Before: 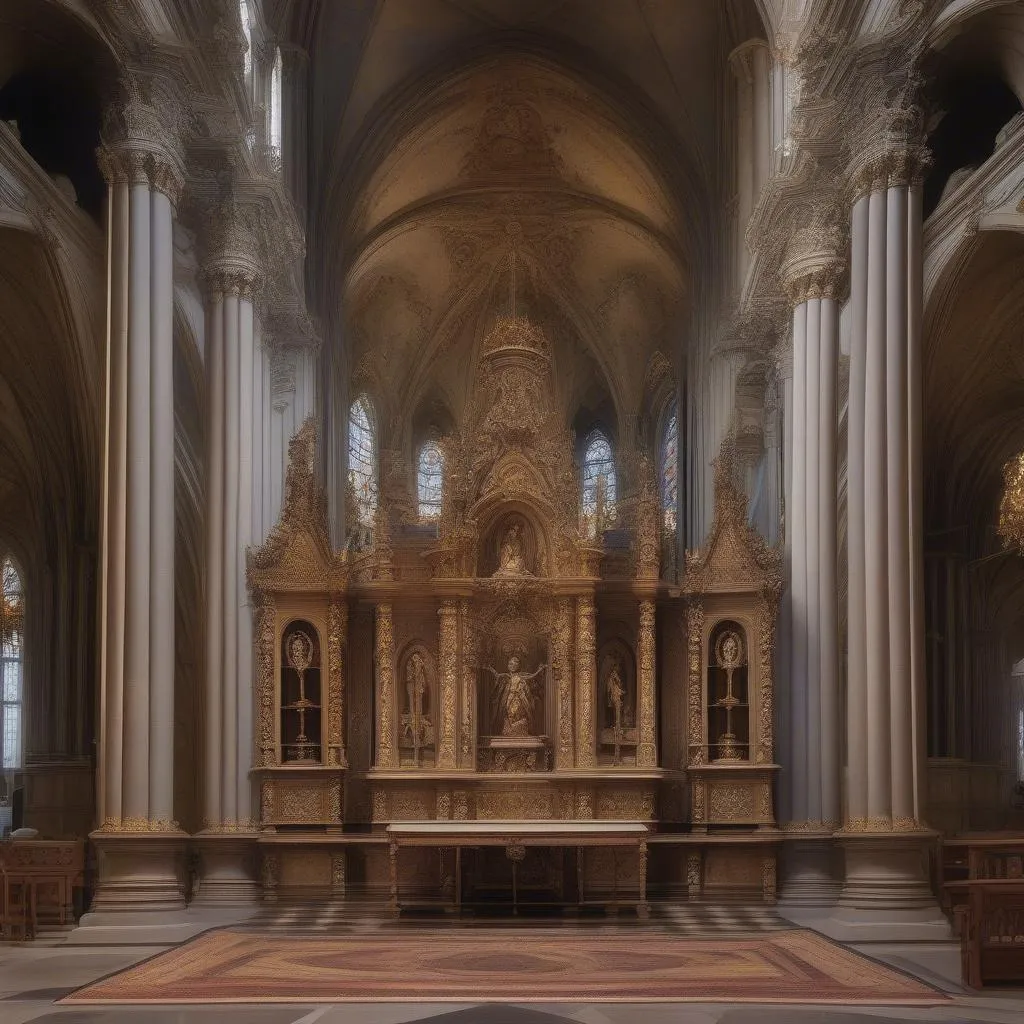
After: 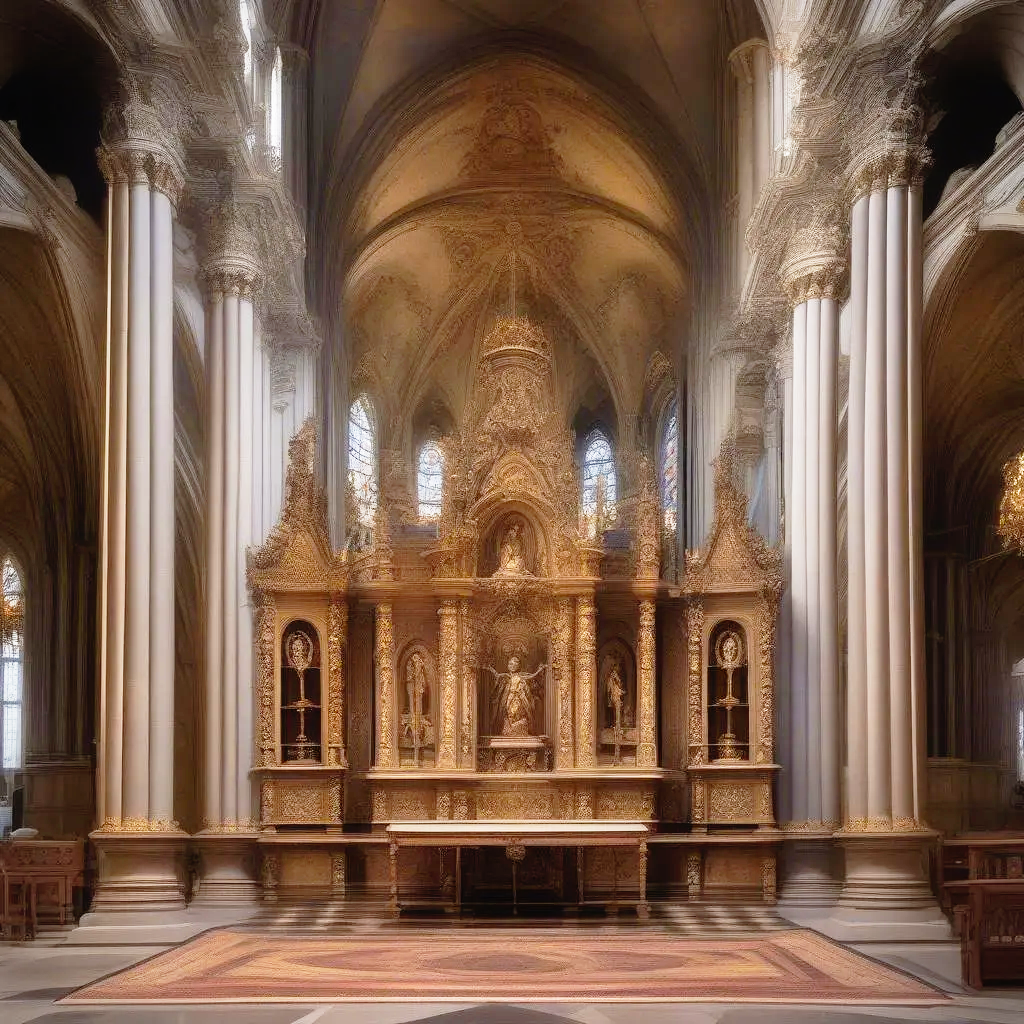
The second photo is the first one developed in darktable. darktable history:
vignetting: fall-off start 100%, fall-off radius 64.94%, automatic ratio true, unbound false
base curve: curves: ch0 [(0, 0) (0.012, 0.01) (0.073, 0.168) (0.31, 0.711) (0.645, 0.957) (1, 1)], preserve colors none
